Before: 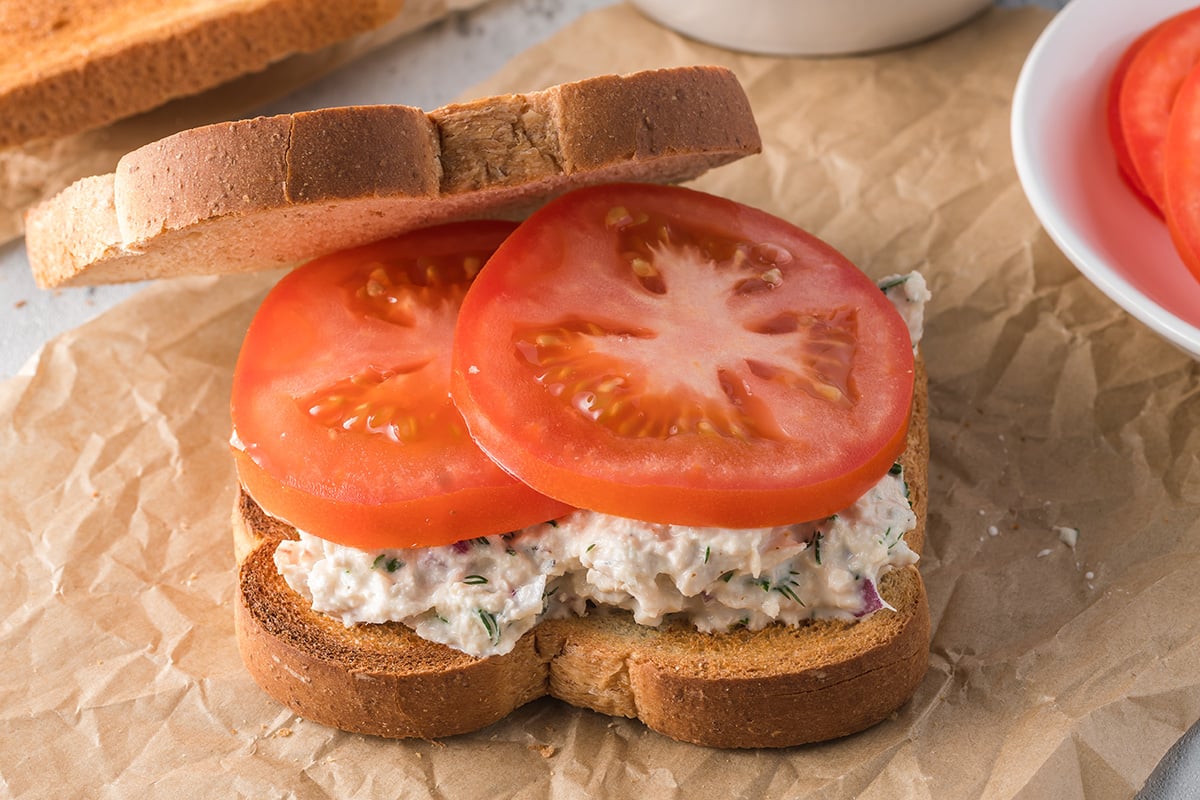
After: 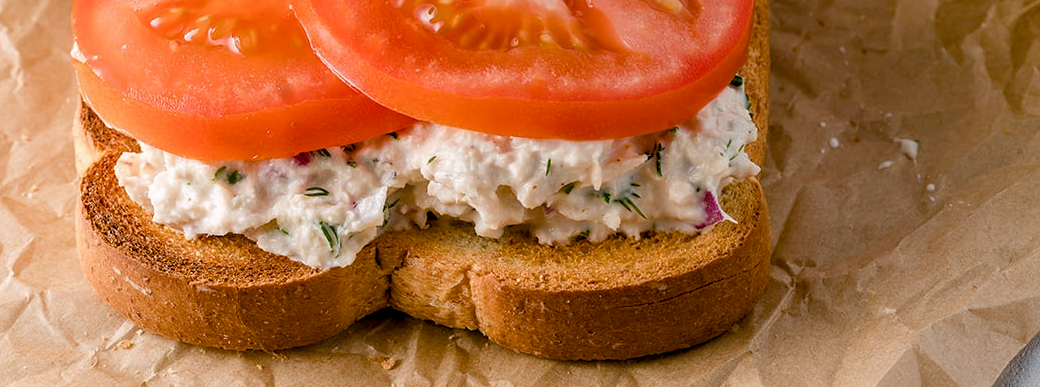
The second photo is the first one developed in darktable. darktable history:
crop and rotate: left 13.309%, top 48.62%, bottom 2.89%
color balance rgb: highlights gain › chroma 0.238%, highlights gain › hue 331.61°, global offset › luminance -0.975%, linear chroma grading › global chroma 15.537%, perceptual saturation grading › global saturation 20%, perceptual saturation grading › highlights -48.948%, perceptual saturation grading › shadows 24.039%, global vibrance 14.588%
